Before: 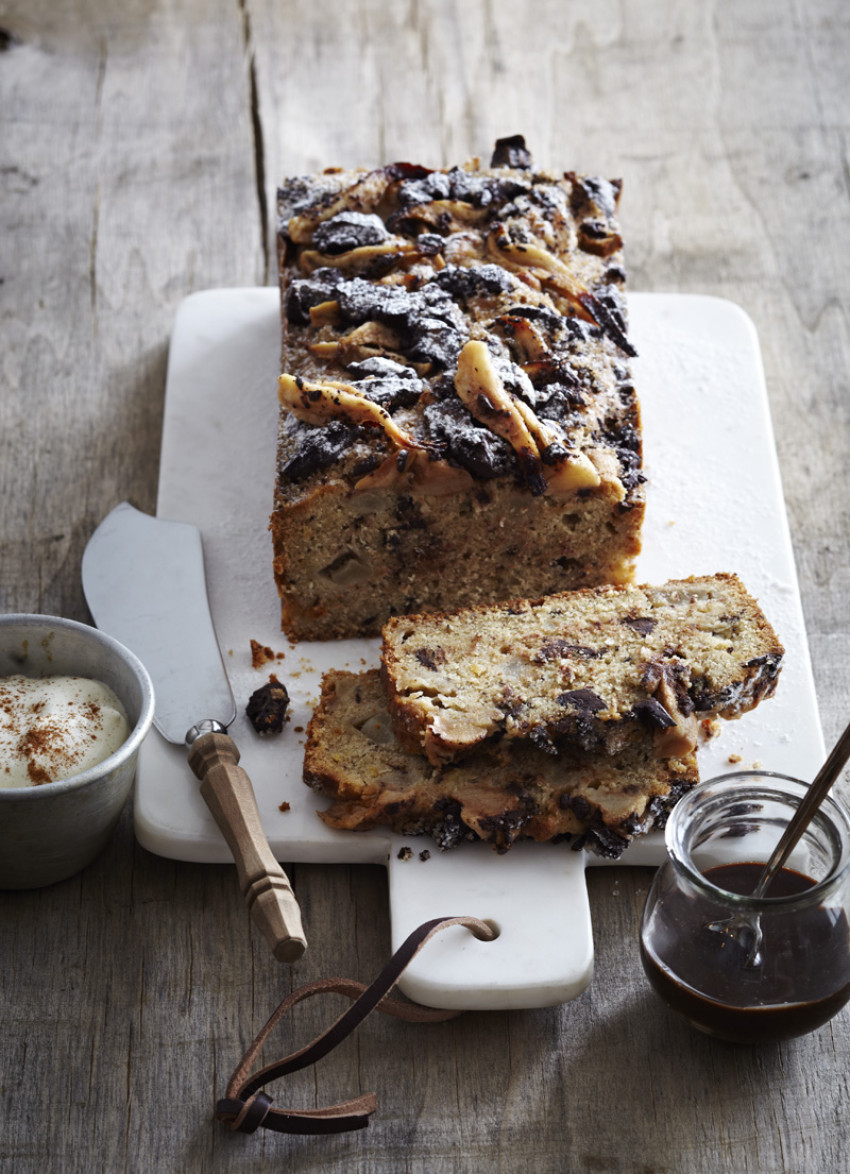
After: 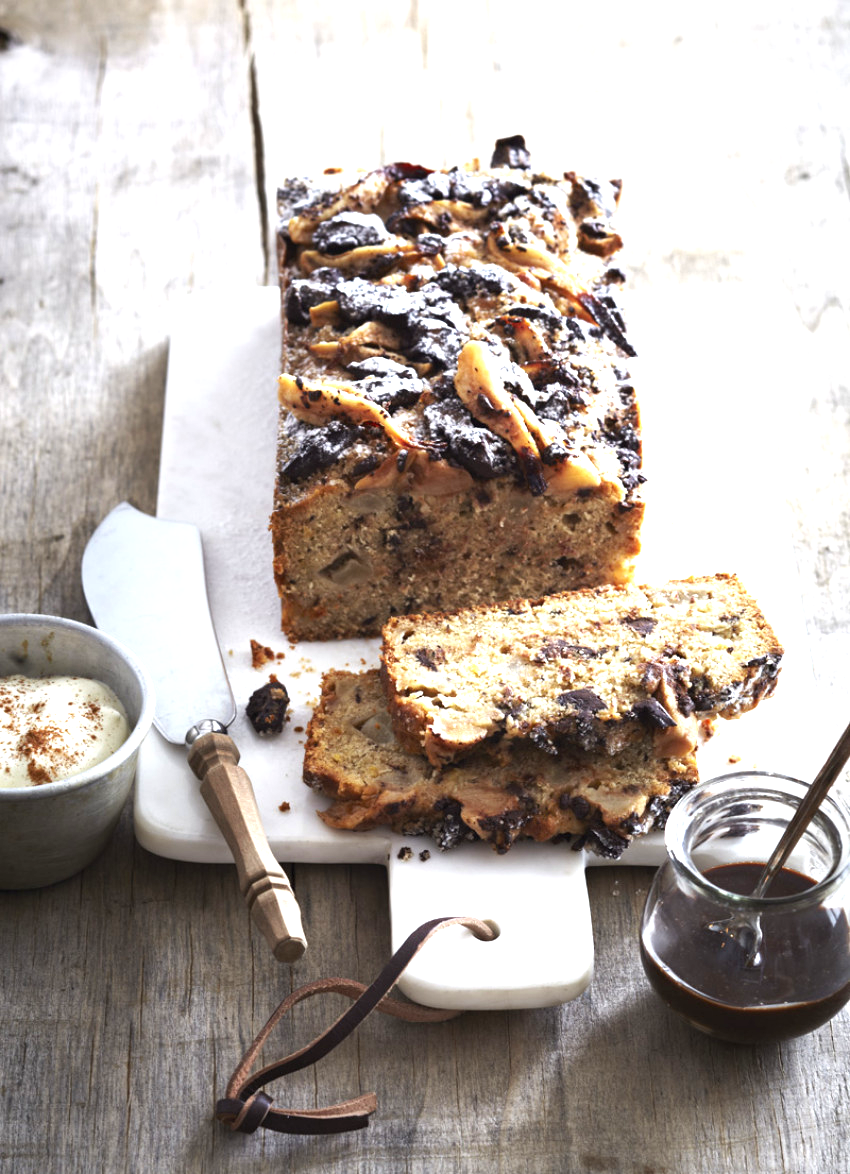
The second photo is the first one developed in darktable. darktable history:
exposure: black level correction 0, exposure 1.195 EV, compensate highlight preservation false
